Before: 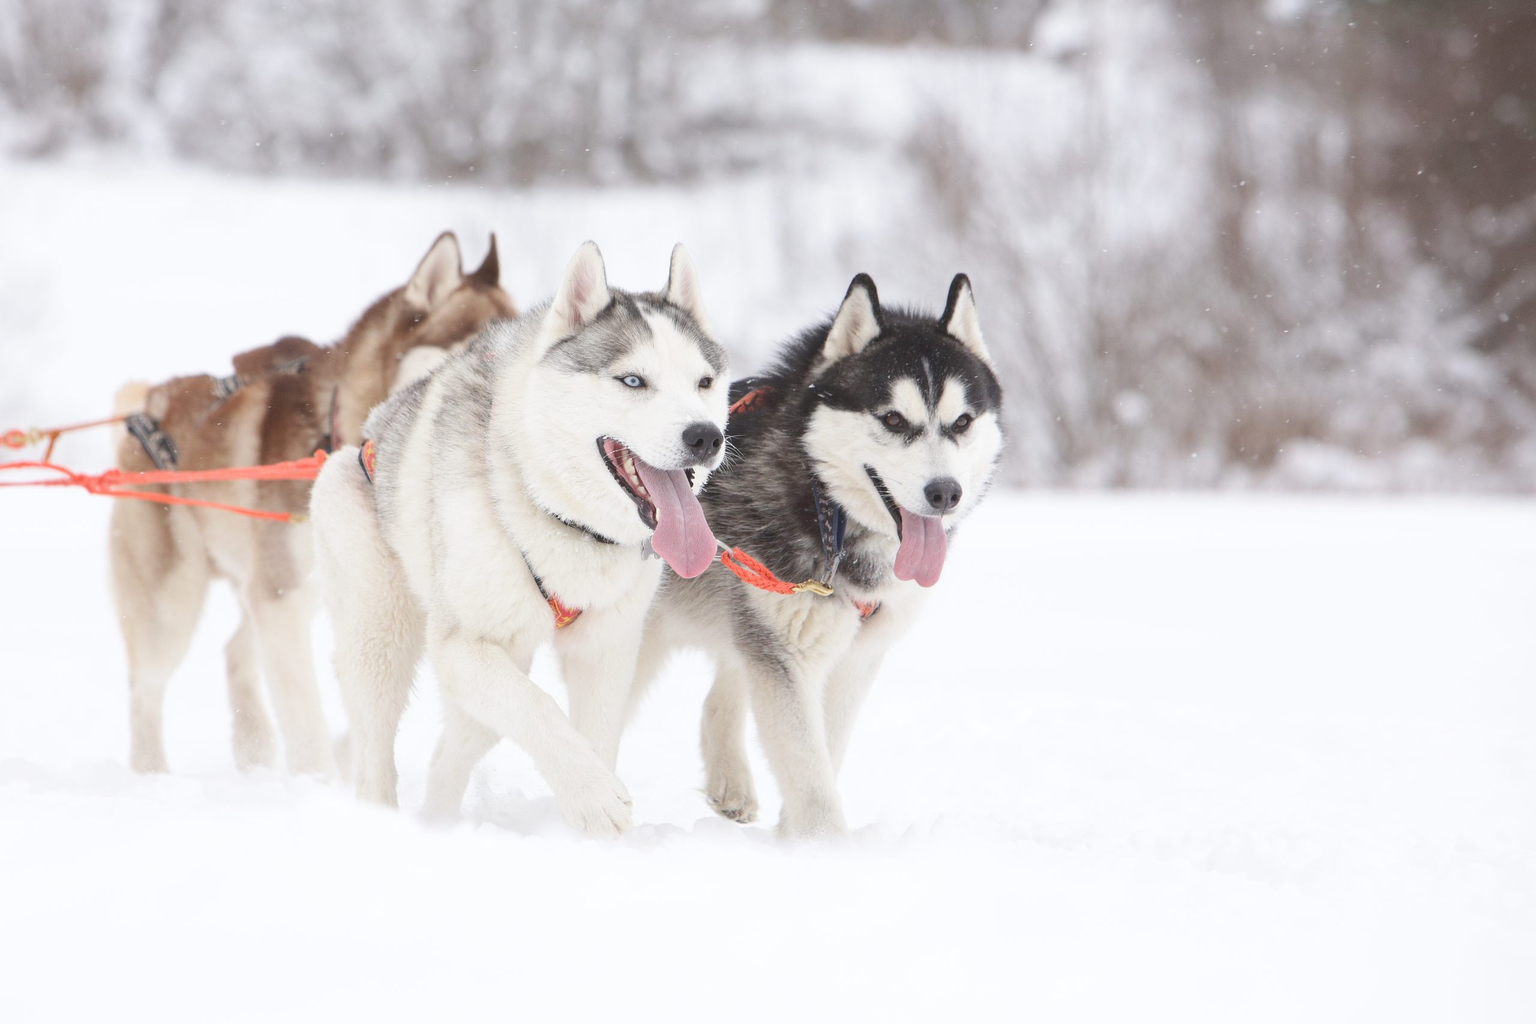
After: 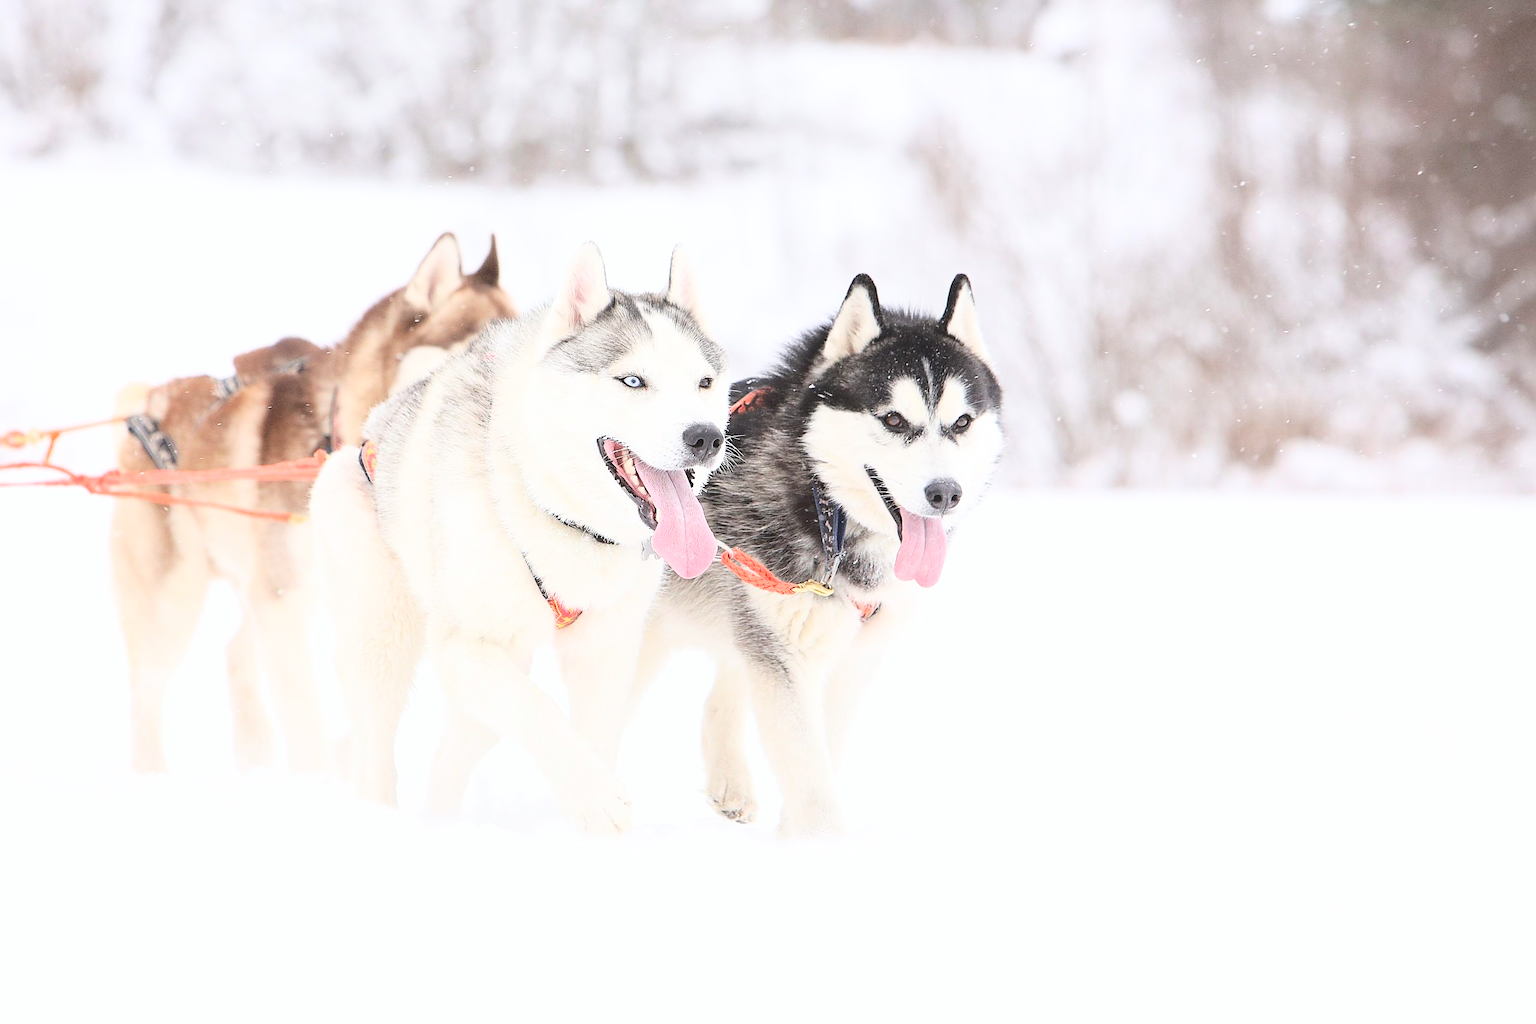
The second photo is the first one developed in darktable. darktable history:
sharpen: radius 1.4, amount 1.25, threshold 0.7
white balance: emerald 1
color correction: highlights a* -0.182, highlights b* -0.124
base curve: curves: ch0 [(0, 0) (0.032, 0.037) (0.105, 0.228) (0.435, 0.76) (0.856, 0.983) (1, 1)]
